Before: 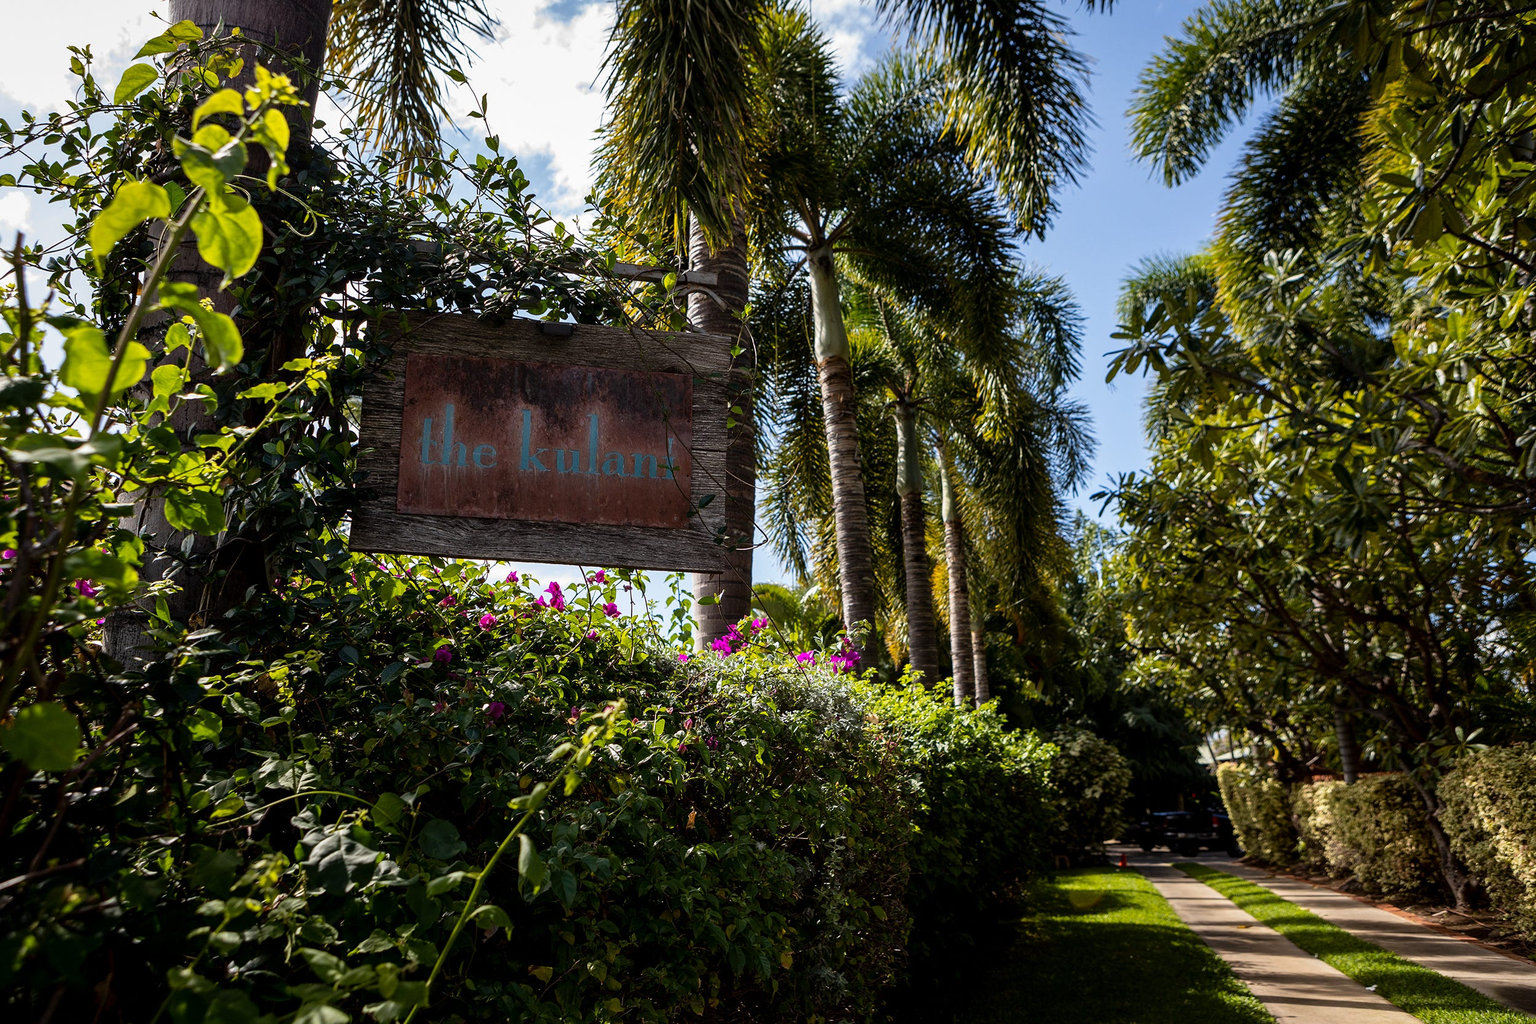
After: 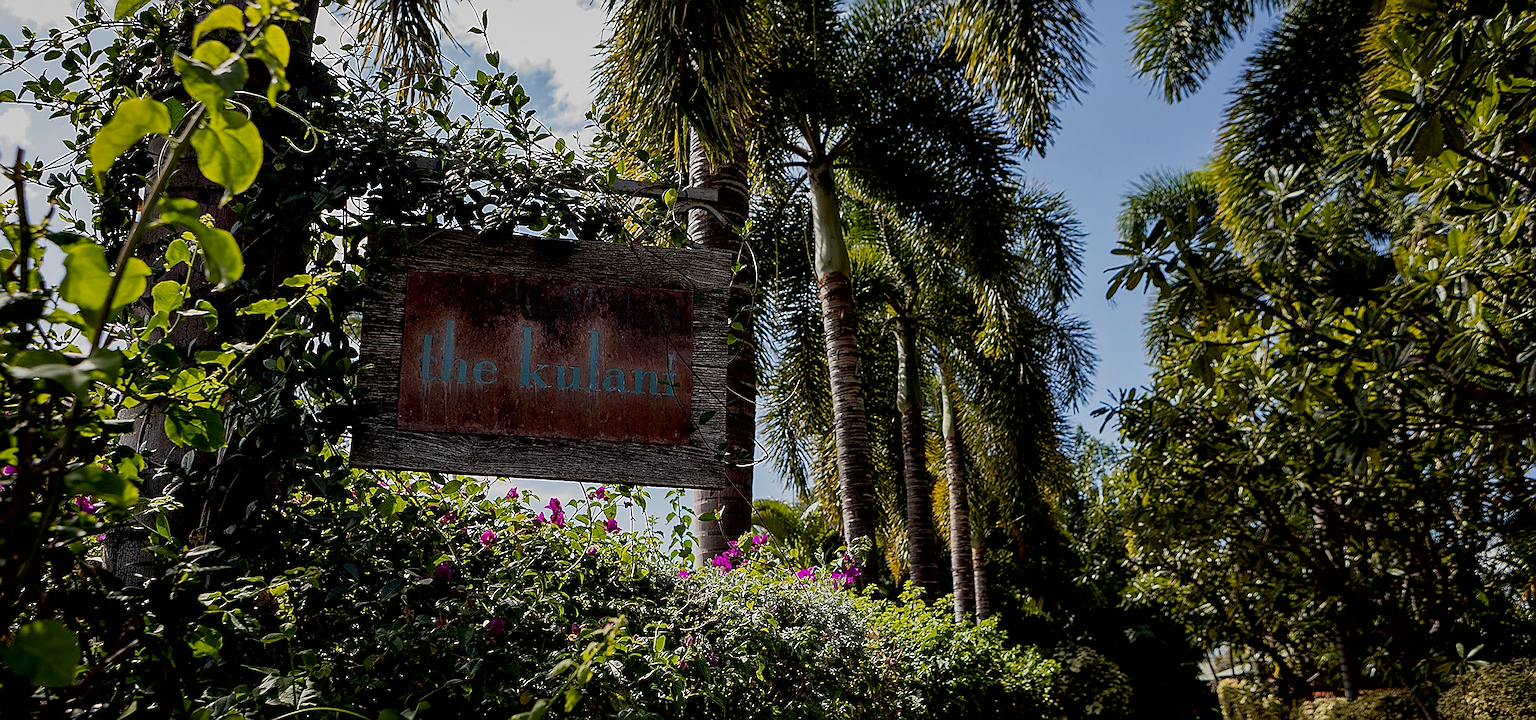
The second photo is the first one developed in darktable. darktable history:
exposure: black level correction 0.009, exposure -0.648 EV, compensate highlight preservation false
local contrast: mode bilateral grid, contrast 20, coarseness 49, detail 119%, midtone range 0.2
crop and rotate: top 8.262%, bottom 21.408%
sharpen: radius 1.425, amount 1.24, threshold 0.739
